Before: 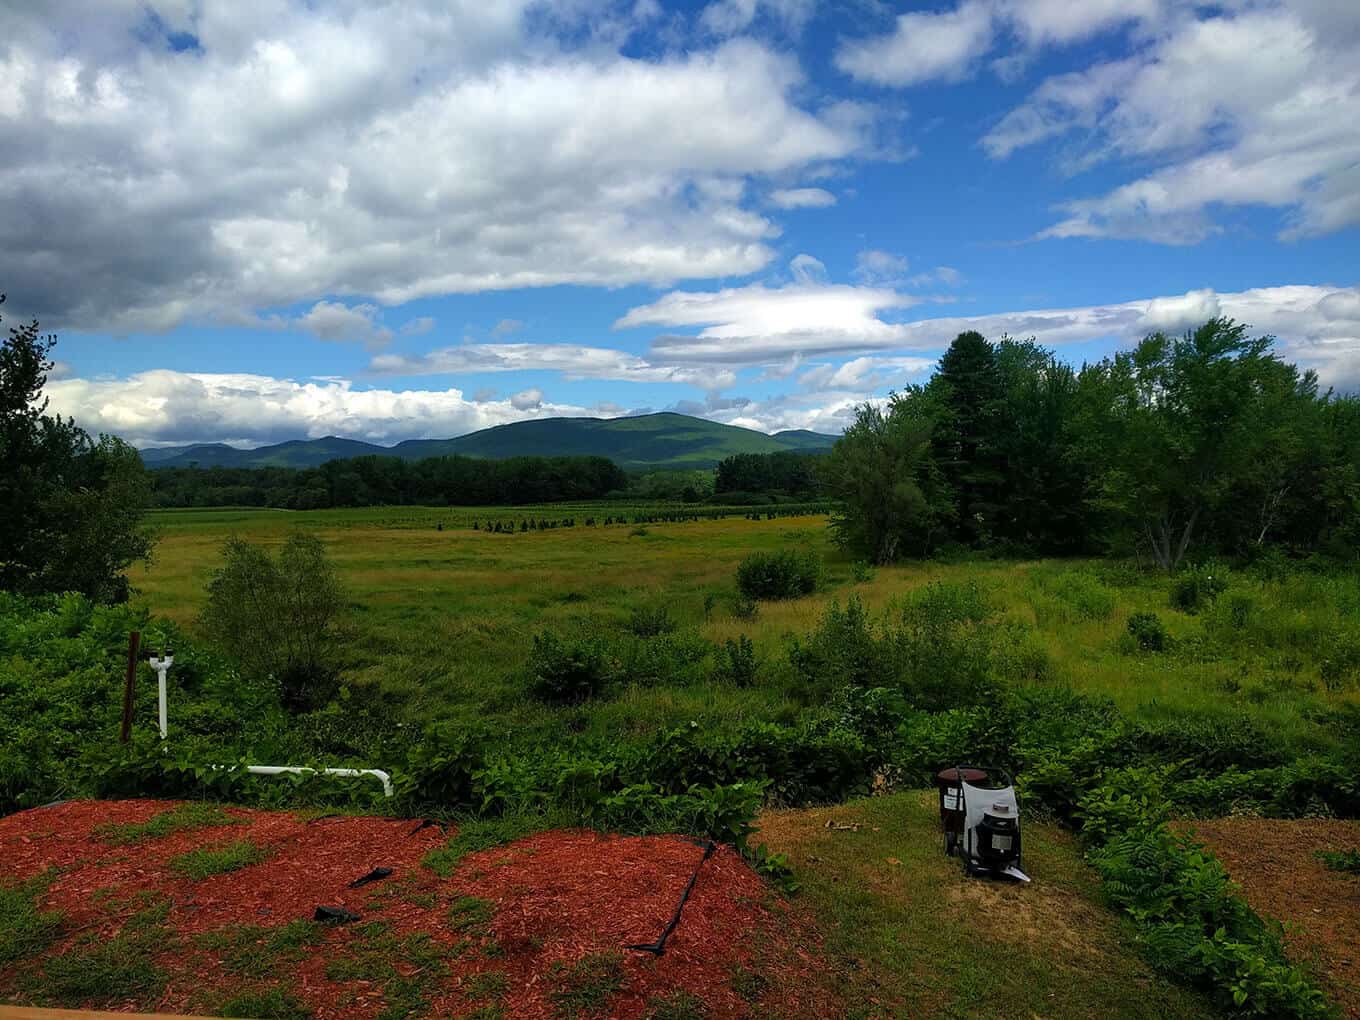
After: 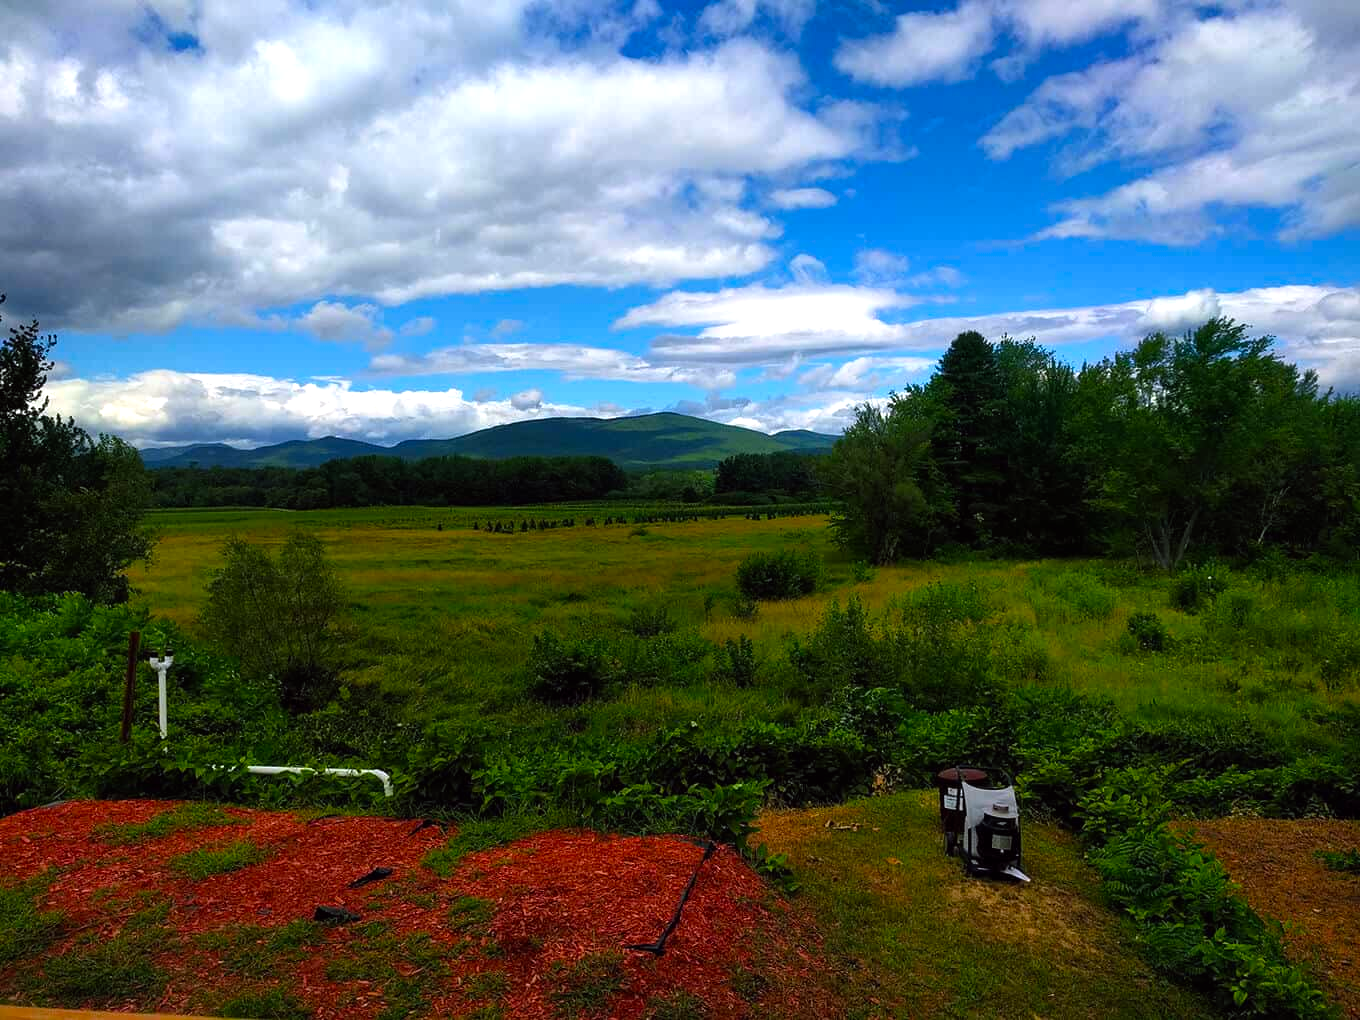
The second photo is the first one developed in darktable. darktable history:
tone equalizer: on, module defaults
color balance: lift [1, 1.001, 0.999, 1.001], gamma [1, 1.004, 1.007, 0.993], gain [1, 0.991, 0.987, 1.013], contrast 10%, output saturation 120%
white balance: red 1.009, blue 1.027
